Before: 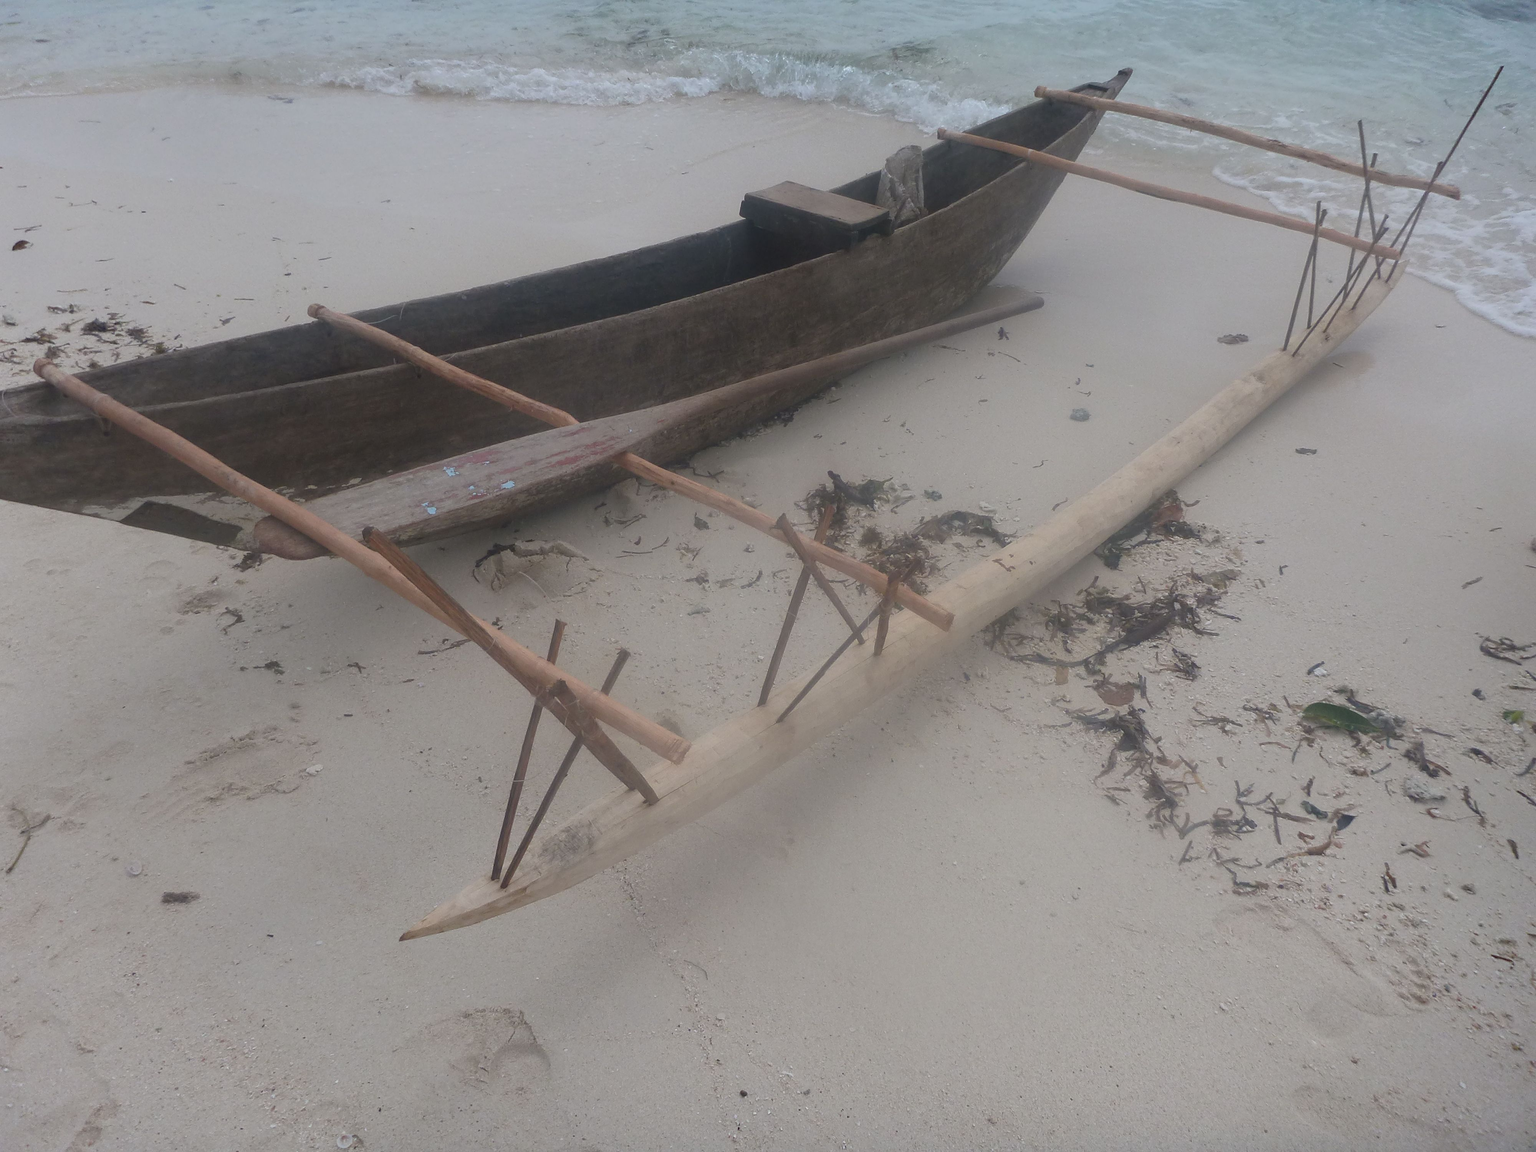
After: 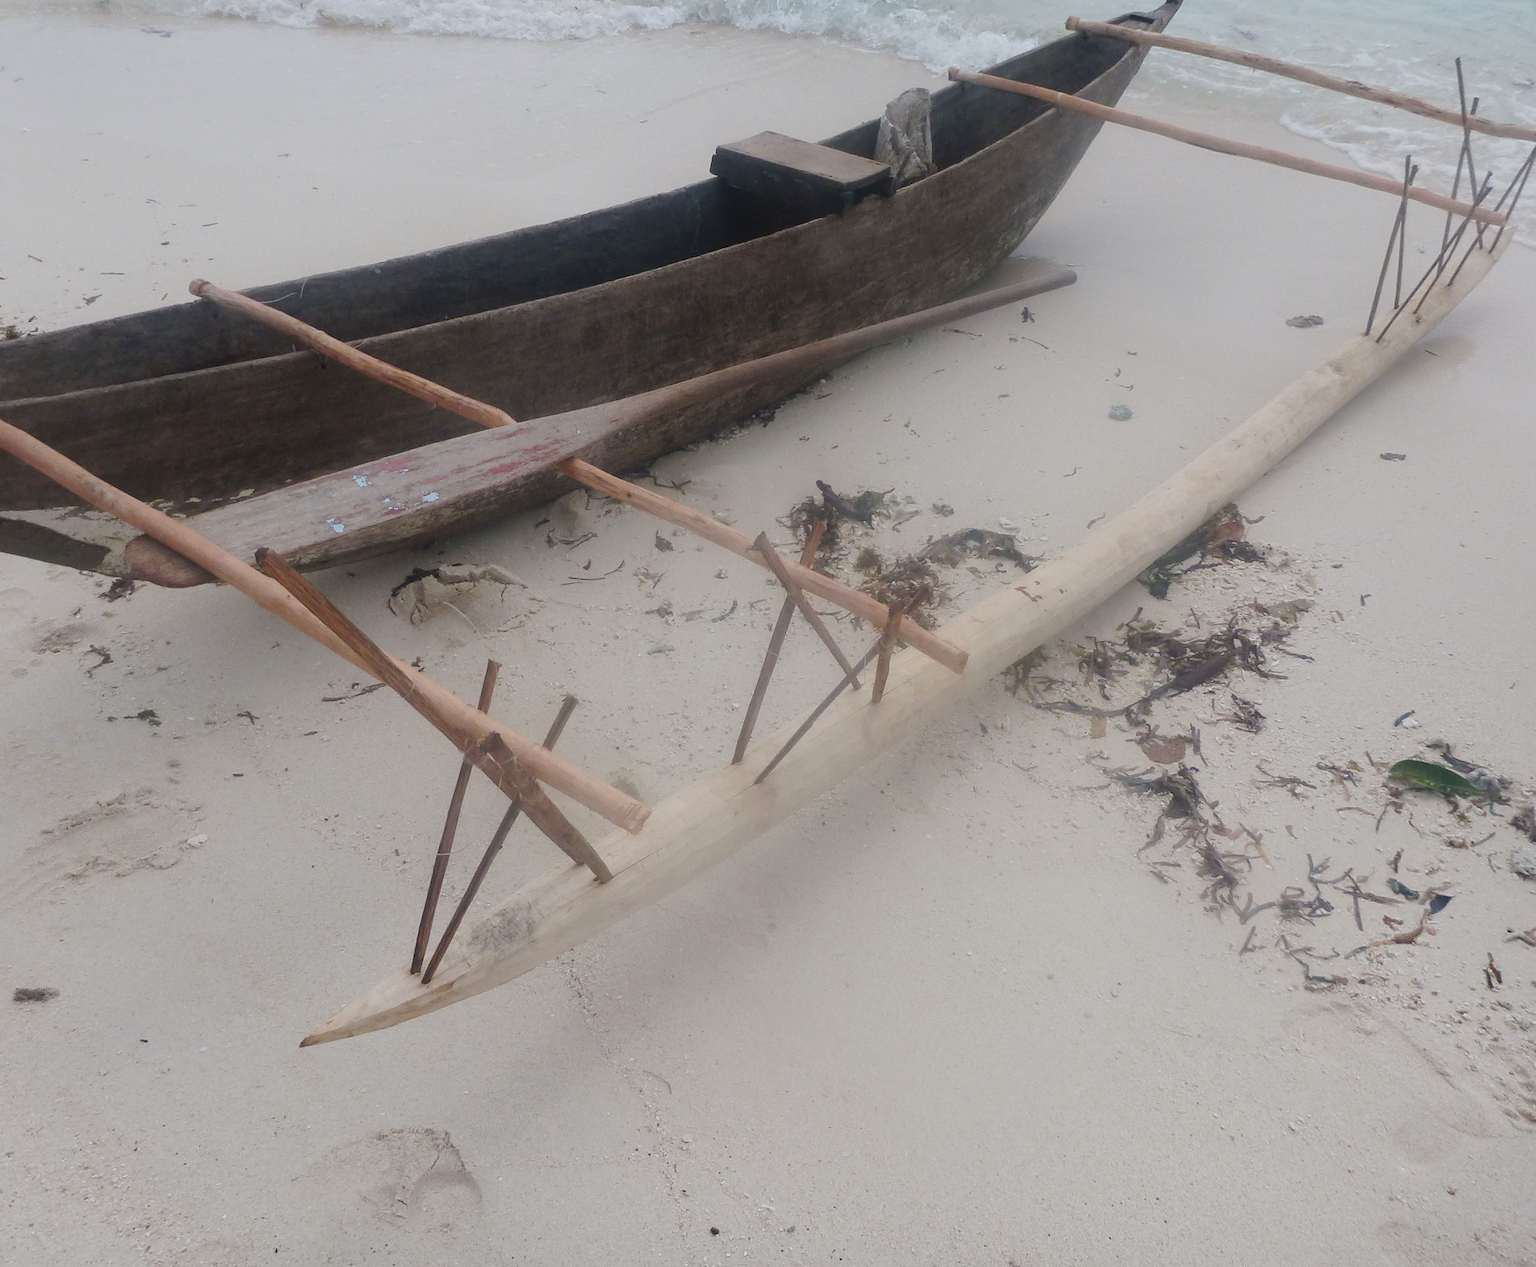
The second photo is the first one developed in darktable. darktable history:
shadows and highlights: shadows -8.29, white point adjustment 1.61, highlights 8.99
crop: left 9.828%, top 6.317%, right 7.222%, bottom 2.415%
tone curve: curves: ch0 [(0, 0) (0.128, 0.068) (0.292, 0.274) (0.453, 0.507) (0.653, 0.717) (0.785, 0.817) (0.995, 0.917)]; ch1 [(0, 0) (0.384, 0.365) (0.463, 0.447) (0.486, 0.474) (0.503, 0.497) (0.52, 0.525) (0.559, 0.591) (0.583, 0.623) (0.672, 0.699) (0.766, 0.773) (1, 1)]; ch2 [(0, 0) (0.374, 0.344) (0.446, 0.443) (0.501, 0.5) (0.527, 0.549) (0.565, 0.582) (0.624, 0.632) (1, 1)], preserve colors none
